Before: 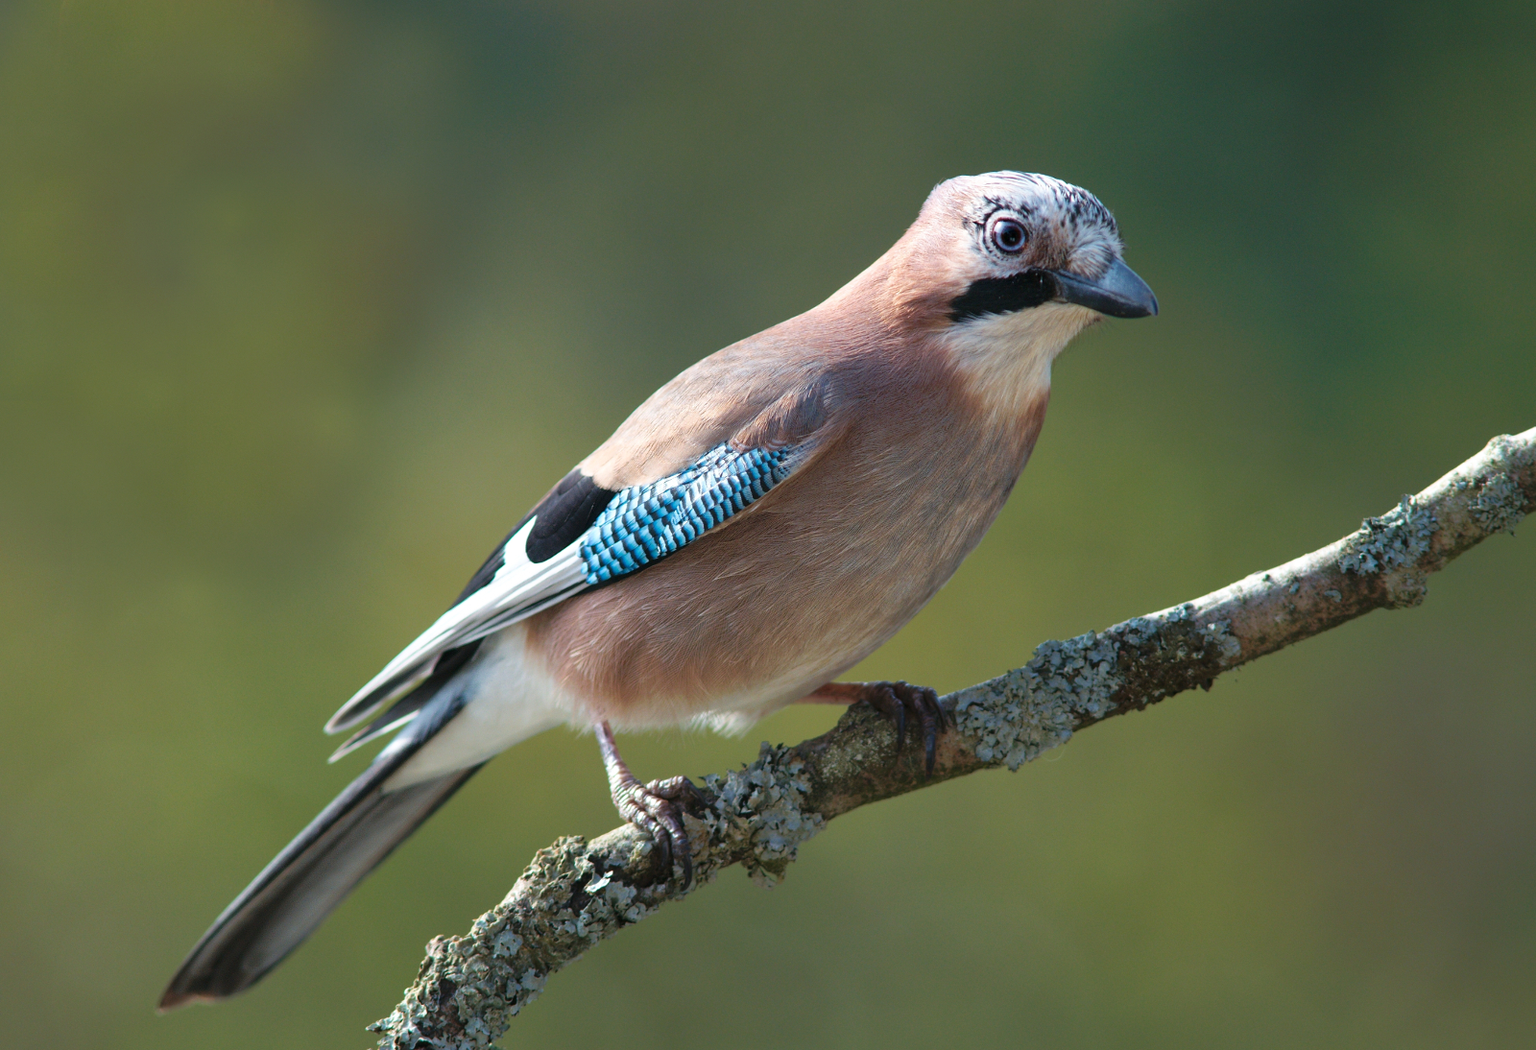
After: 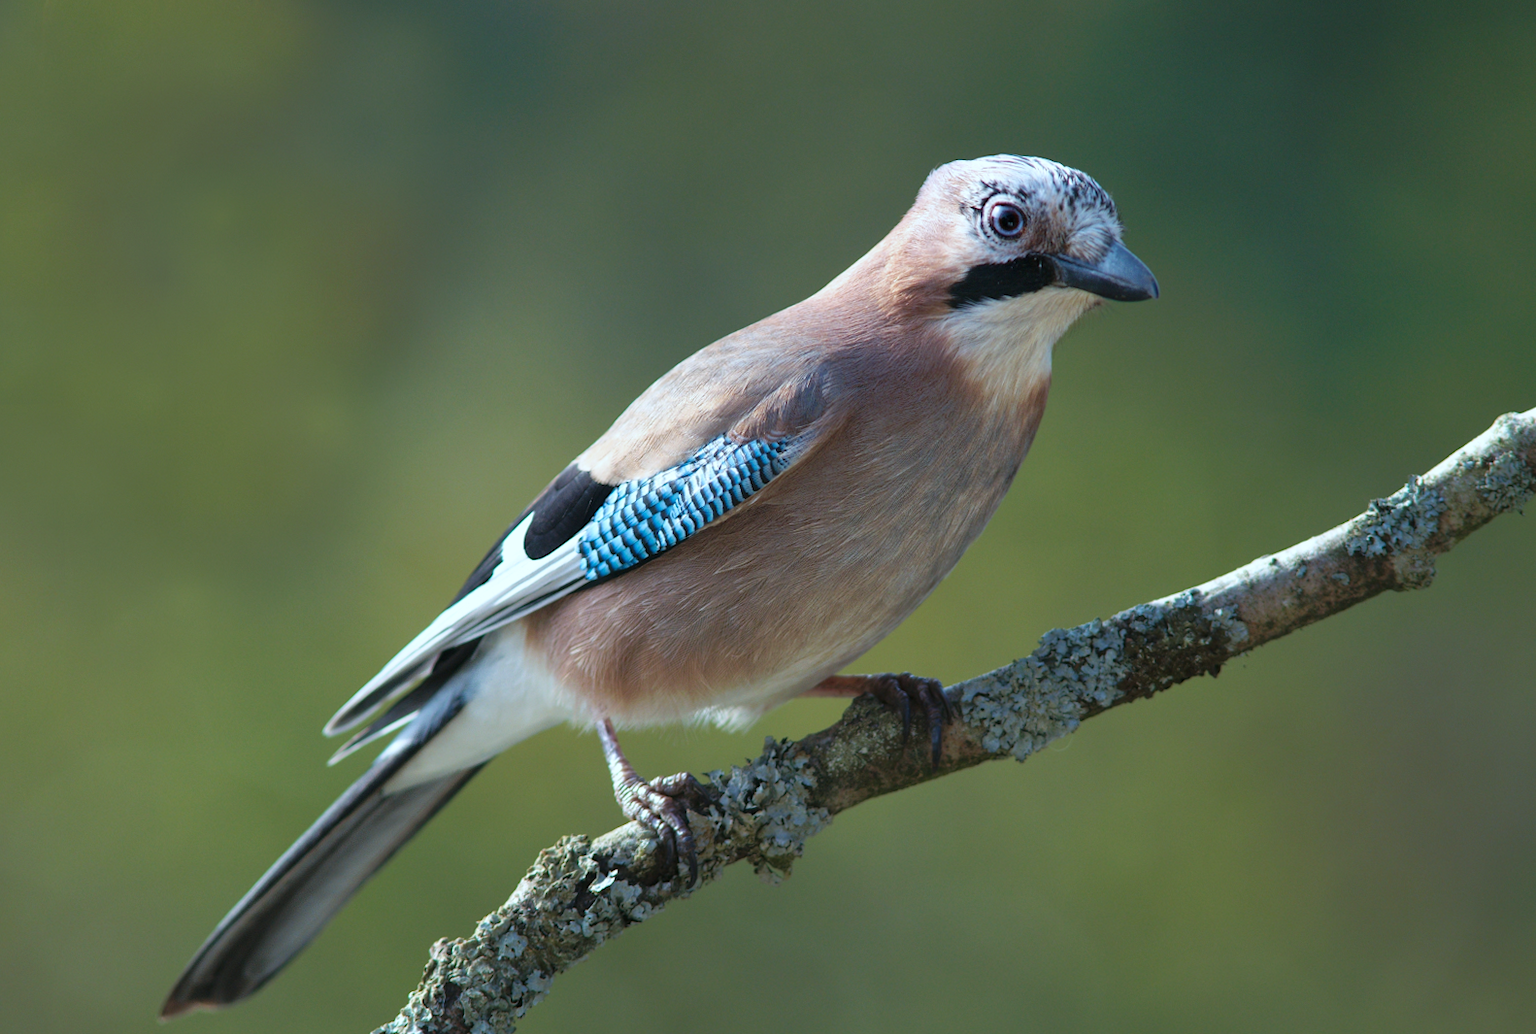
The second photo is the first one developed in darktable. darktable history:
rotate and perspective: rotation -1°, crop left 0.011, crop right 0.989, crop top 0.025, crop bottom 0.975
white balance: red 0.925, blue 1.046
